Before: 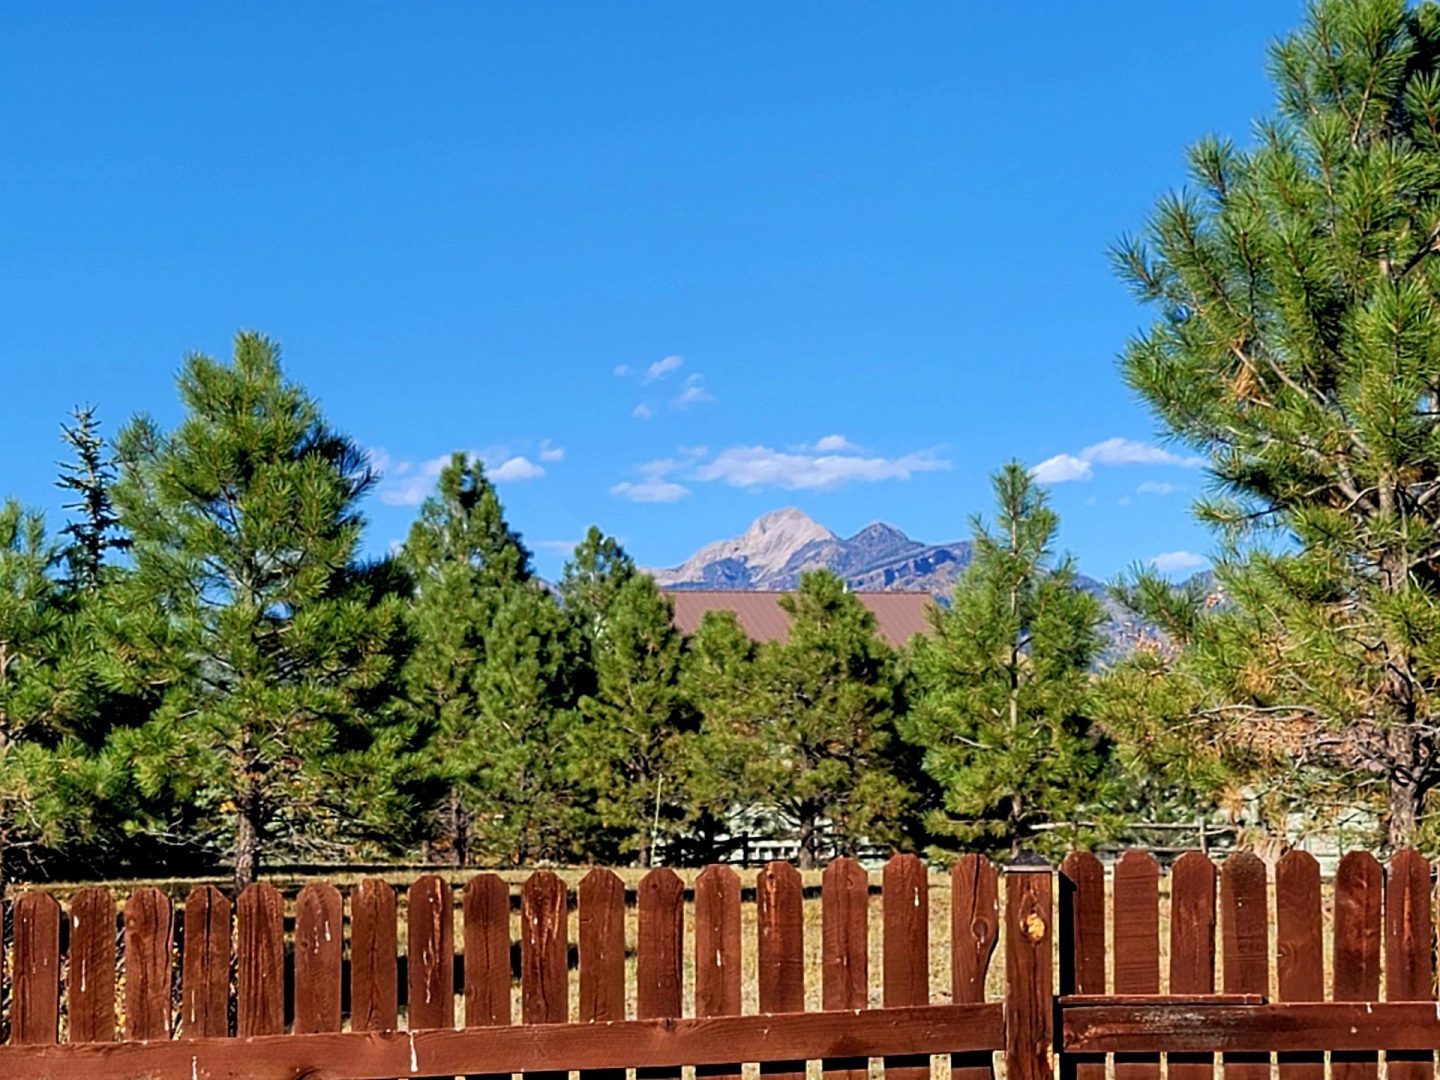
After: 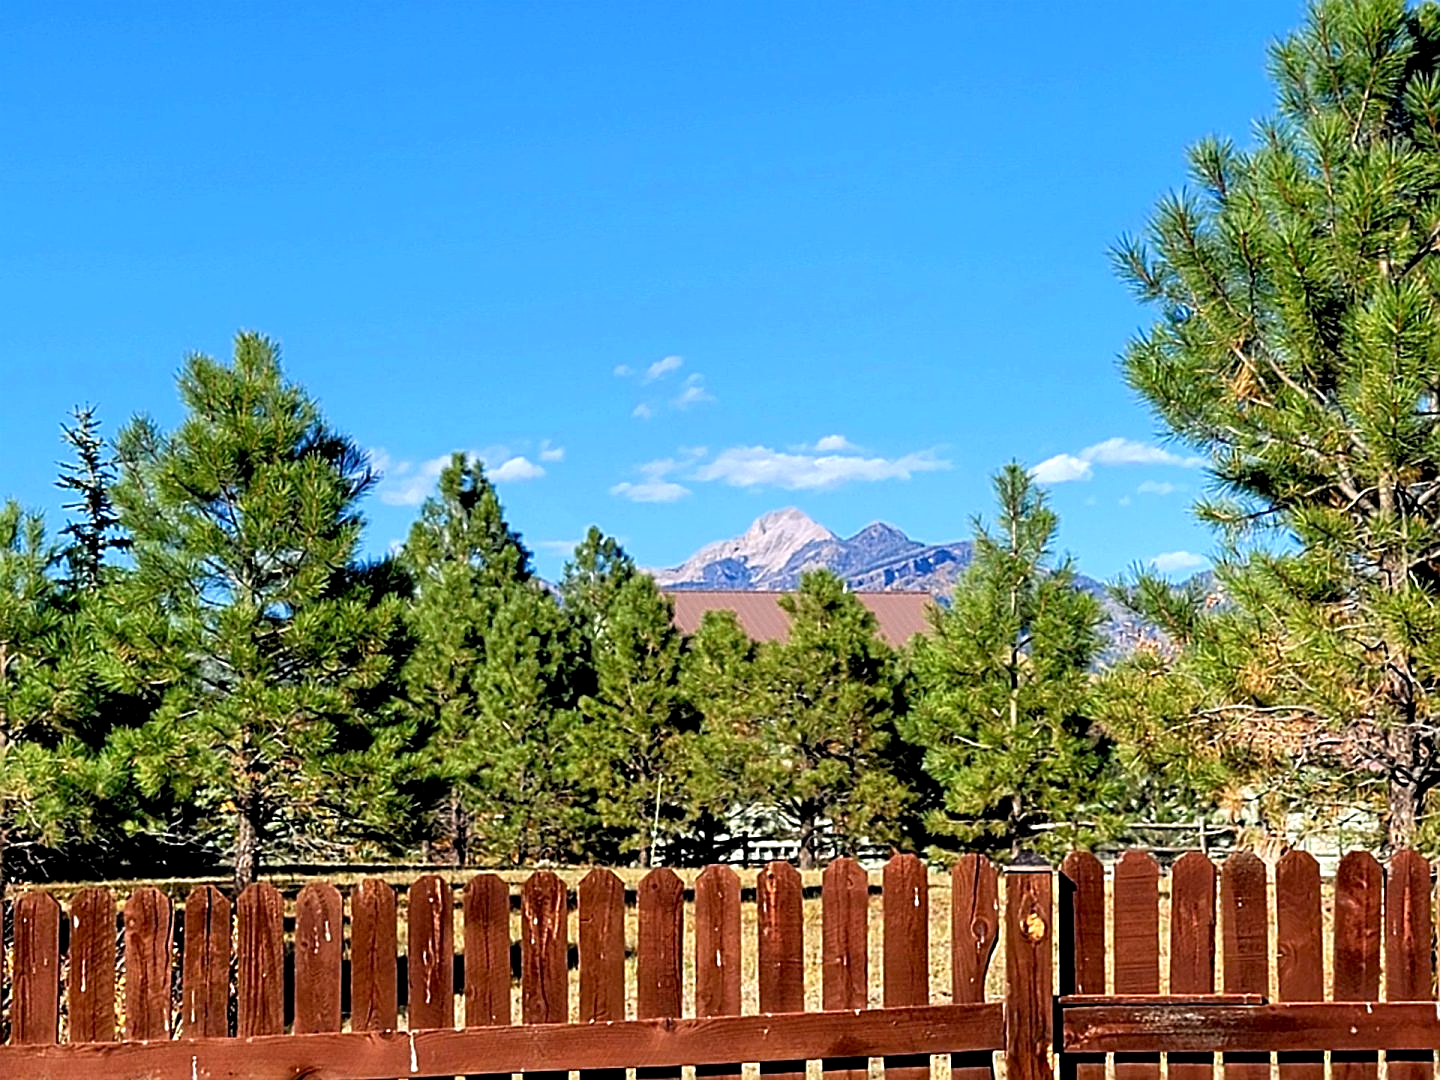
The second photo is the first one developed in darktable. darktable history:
exposure: black level correction 0.003, exposure 0.383 EV, compensate highlight preservation false
sharpen: on, module defaults
